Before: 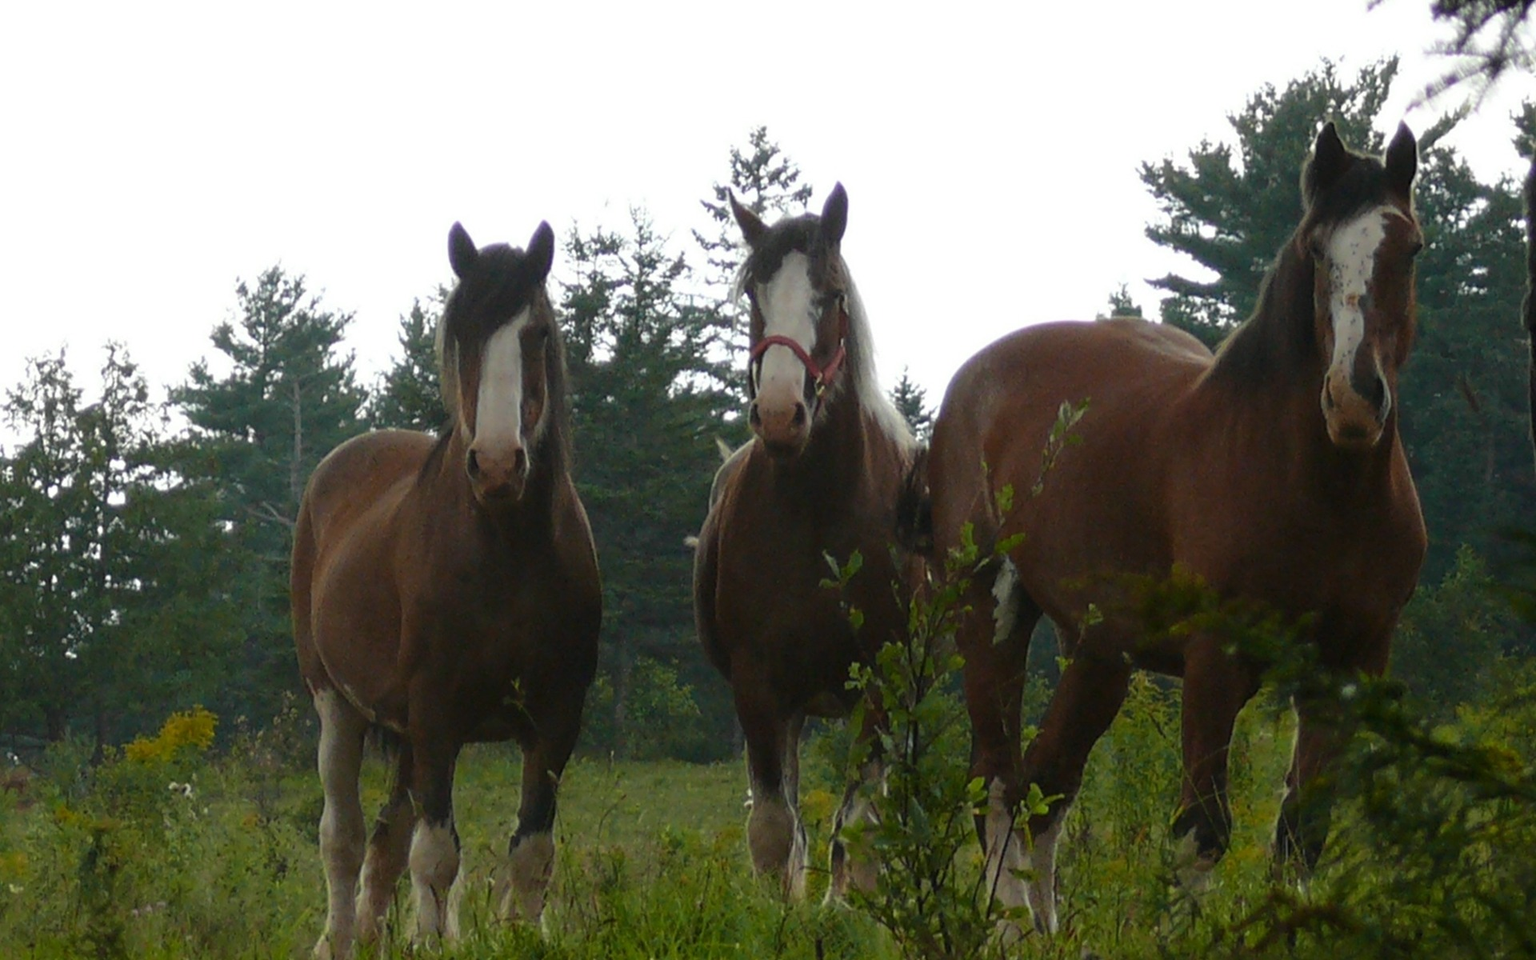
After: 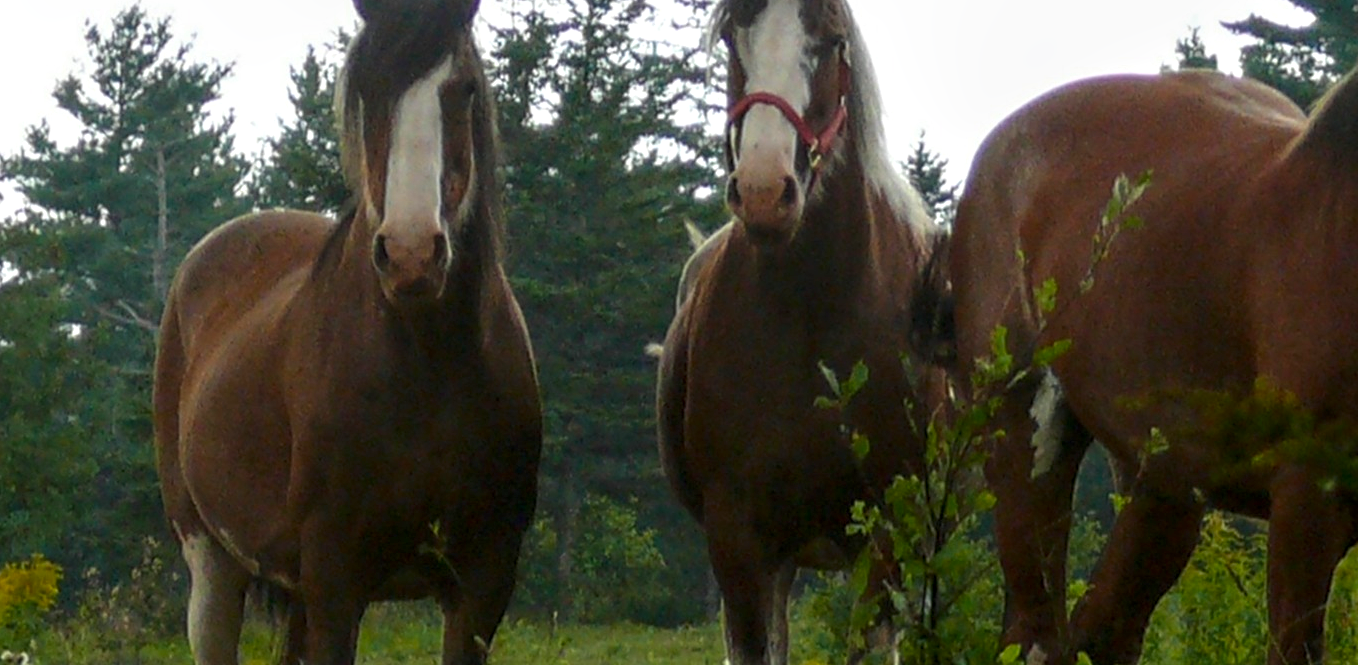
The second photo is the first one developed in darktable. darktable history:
color correction: highlights b* -0.036, saturation 1.31
local contrast: highlights 62%, detail 143%, midtone range 0.433
crop: left 10.989%, top 27.329%, right 18.234%, bottom 17.183%
contrast brightness saturation: contrast 0.074
